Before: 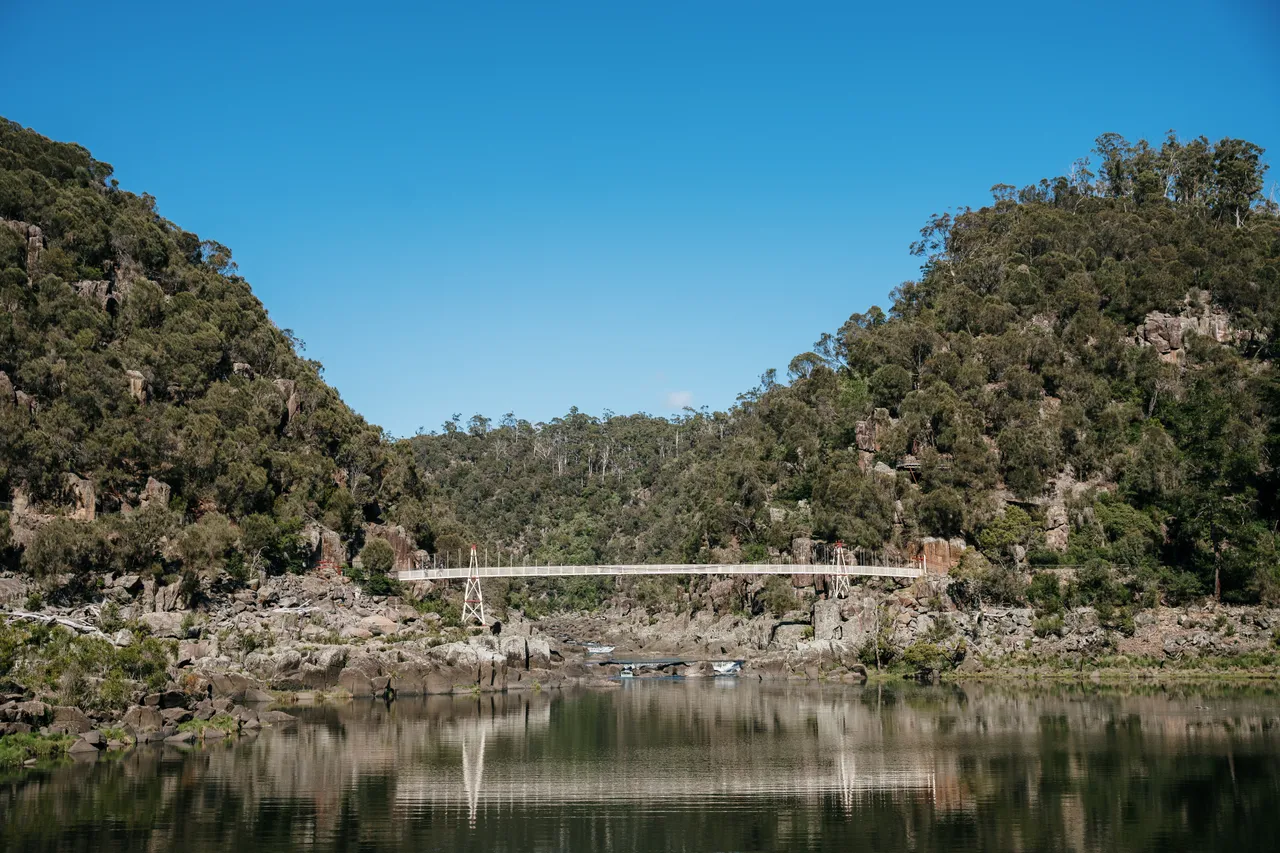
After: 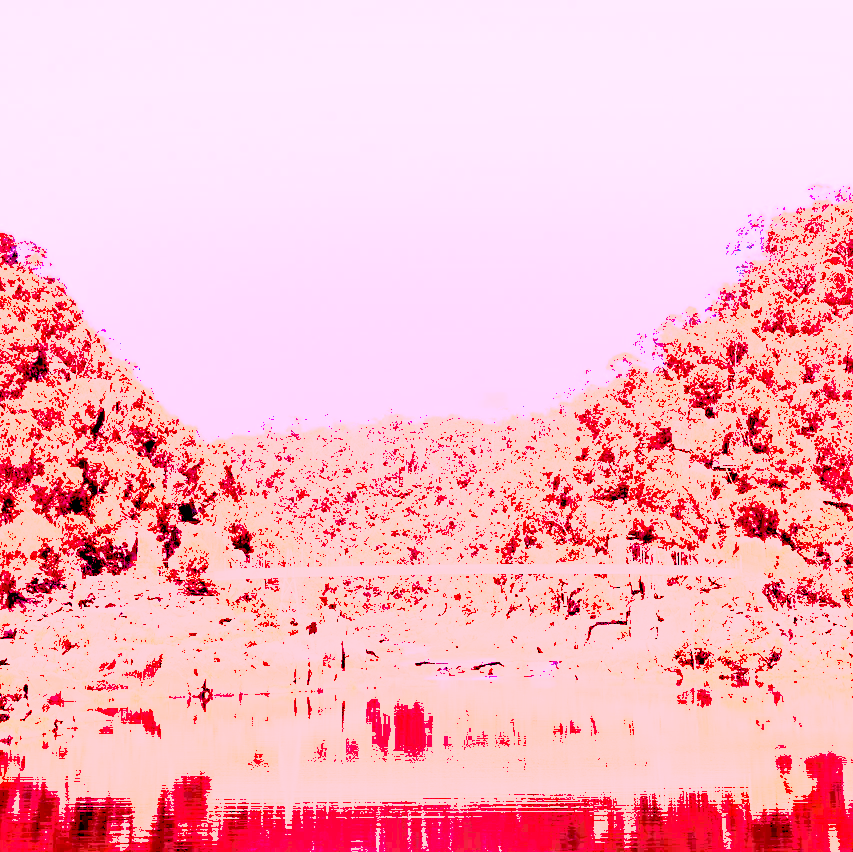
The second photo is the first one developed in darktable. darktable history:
exposure: black level correction 0.016, exposure 1.774 EV, compensate highlight preservation false
shadows and highlights: on, module defaults
crop and rotate: left 14.436%, right 18.898%
white balance: red 4.26, blue 1.802
